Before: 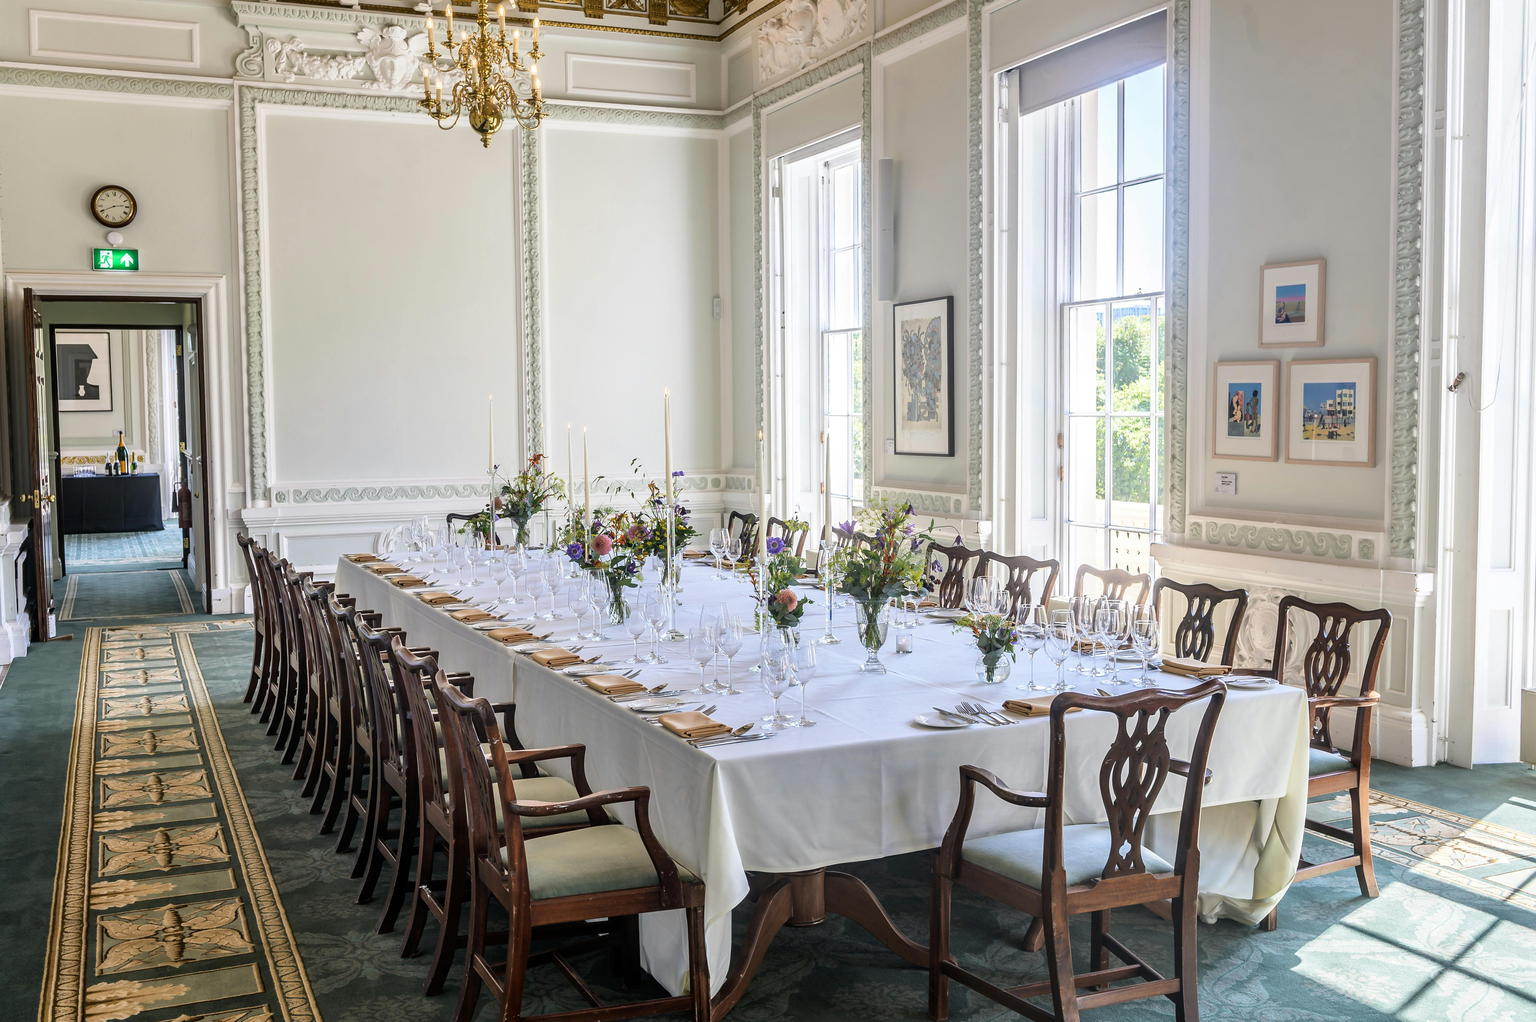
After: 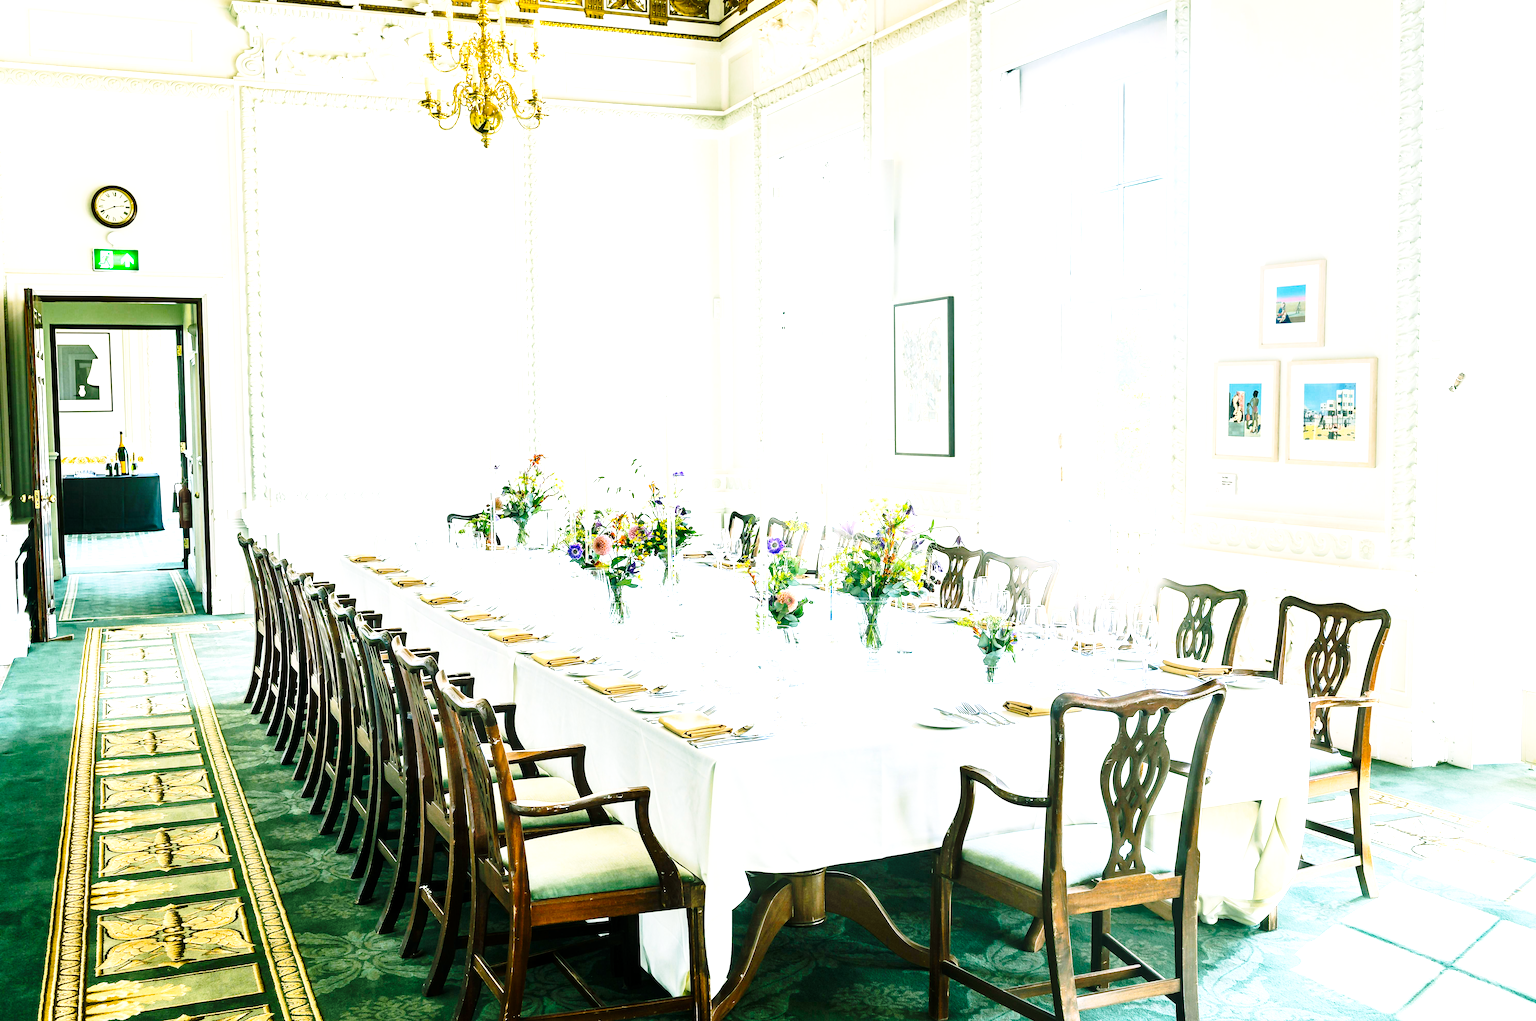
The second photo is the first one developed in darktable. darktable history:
base curve: curves: ch0 [(0, 0) (0.028, 0.03) (0.121, 0.232) (0.46, 0.748) (0.859, 0.968) (1, 1)], preserve colors none
color balance rgb: shadows lift › chroma 11.467%, shadows lift › hue 130.63°, perceptual saturation grading › global saturation 30.849%, perceptual brilliance grading › global brilliance 34.316%, perceptual brilliance grading › highlights 50.593%, perceptual brilliance grading › mid-tones 59.639%, perceptual brilliance grading › shadows 34.966%, global vibrance 6.631%, contrast 12.617%, saturation formula JzAzBz (2021)
